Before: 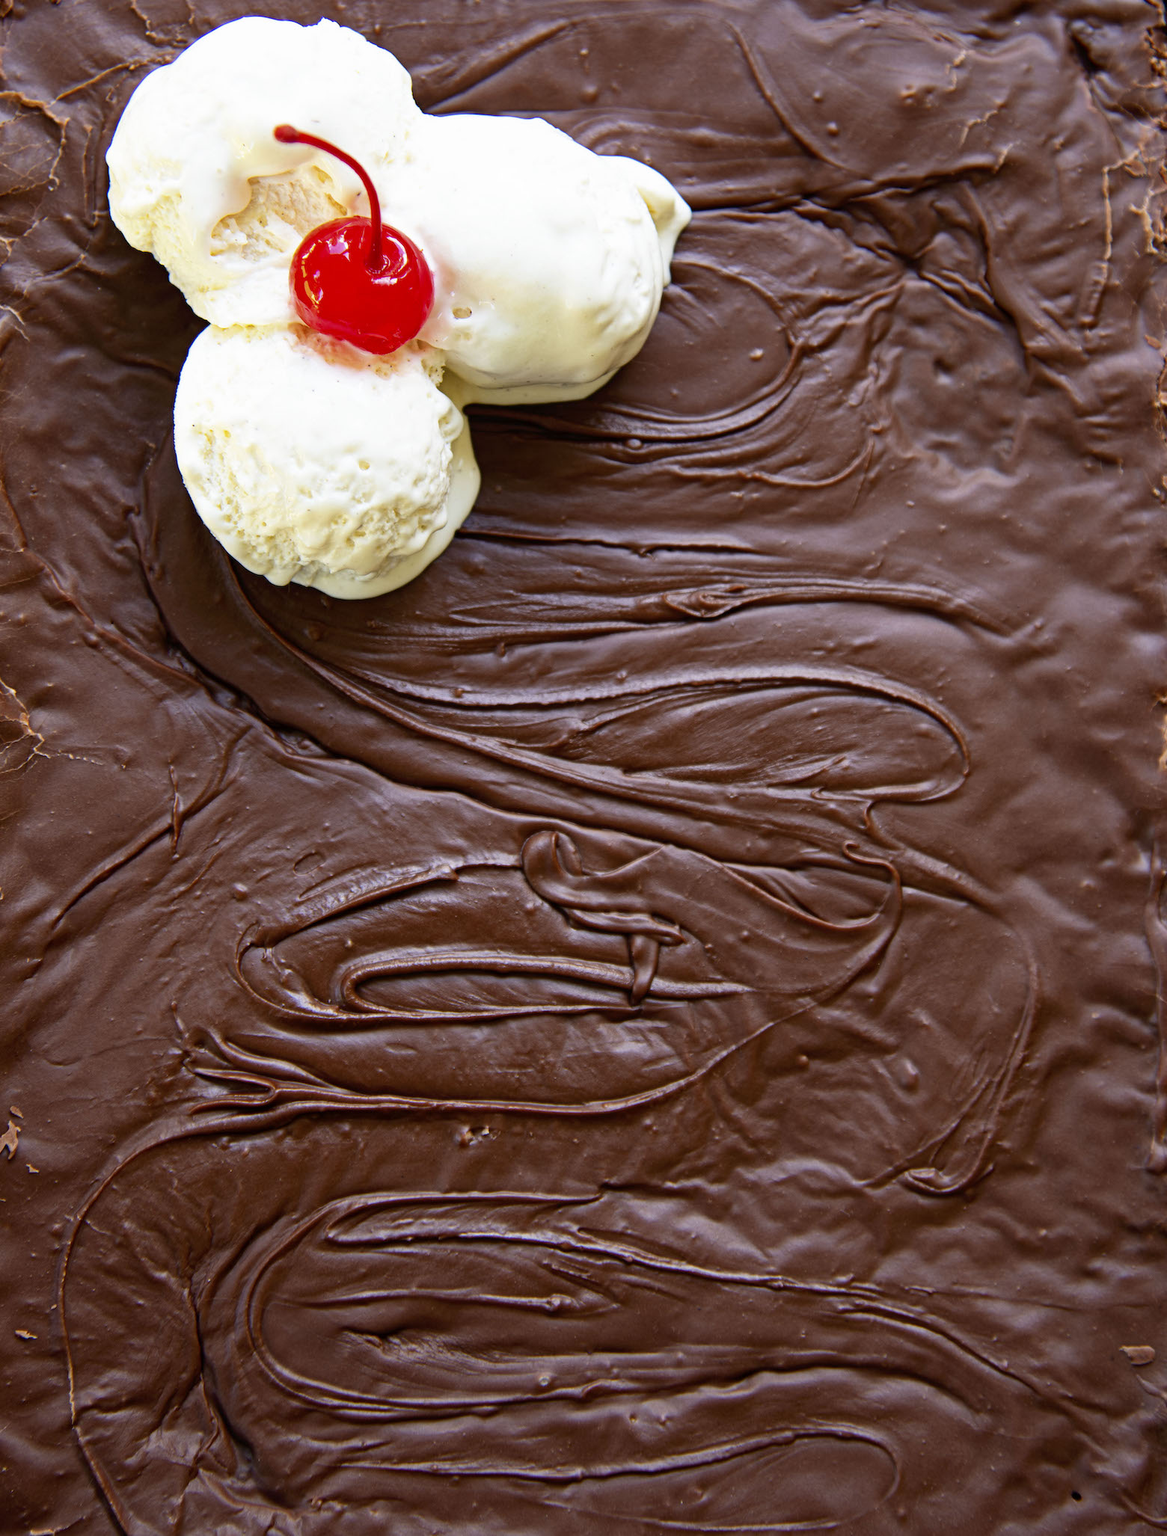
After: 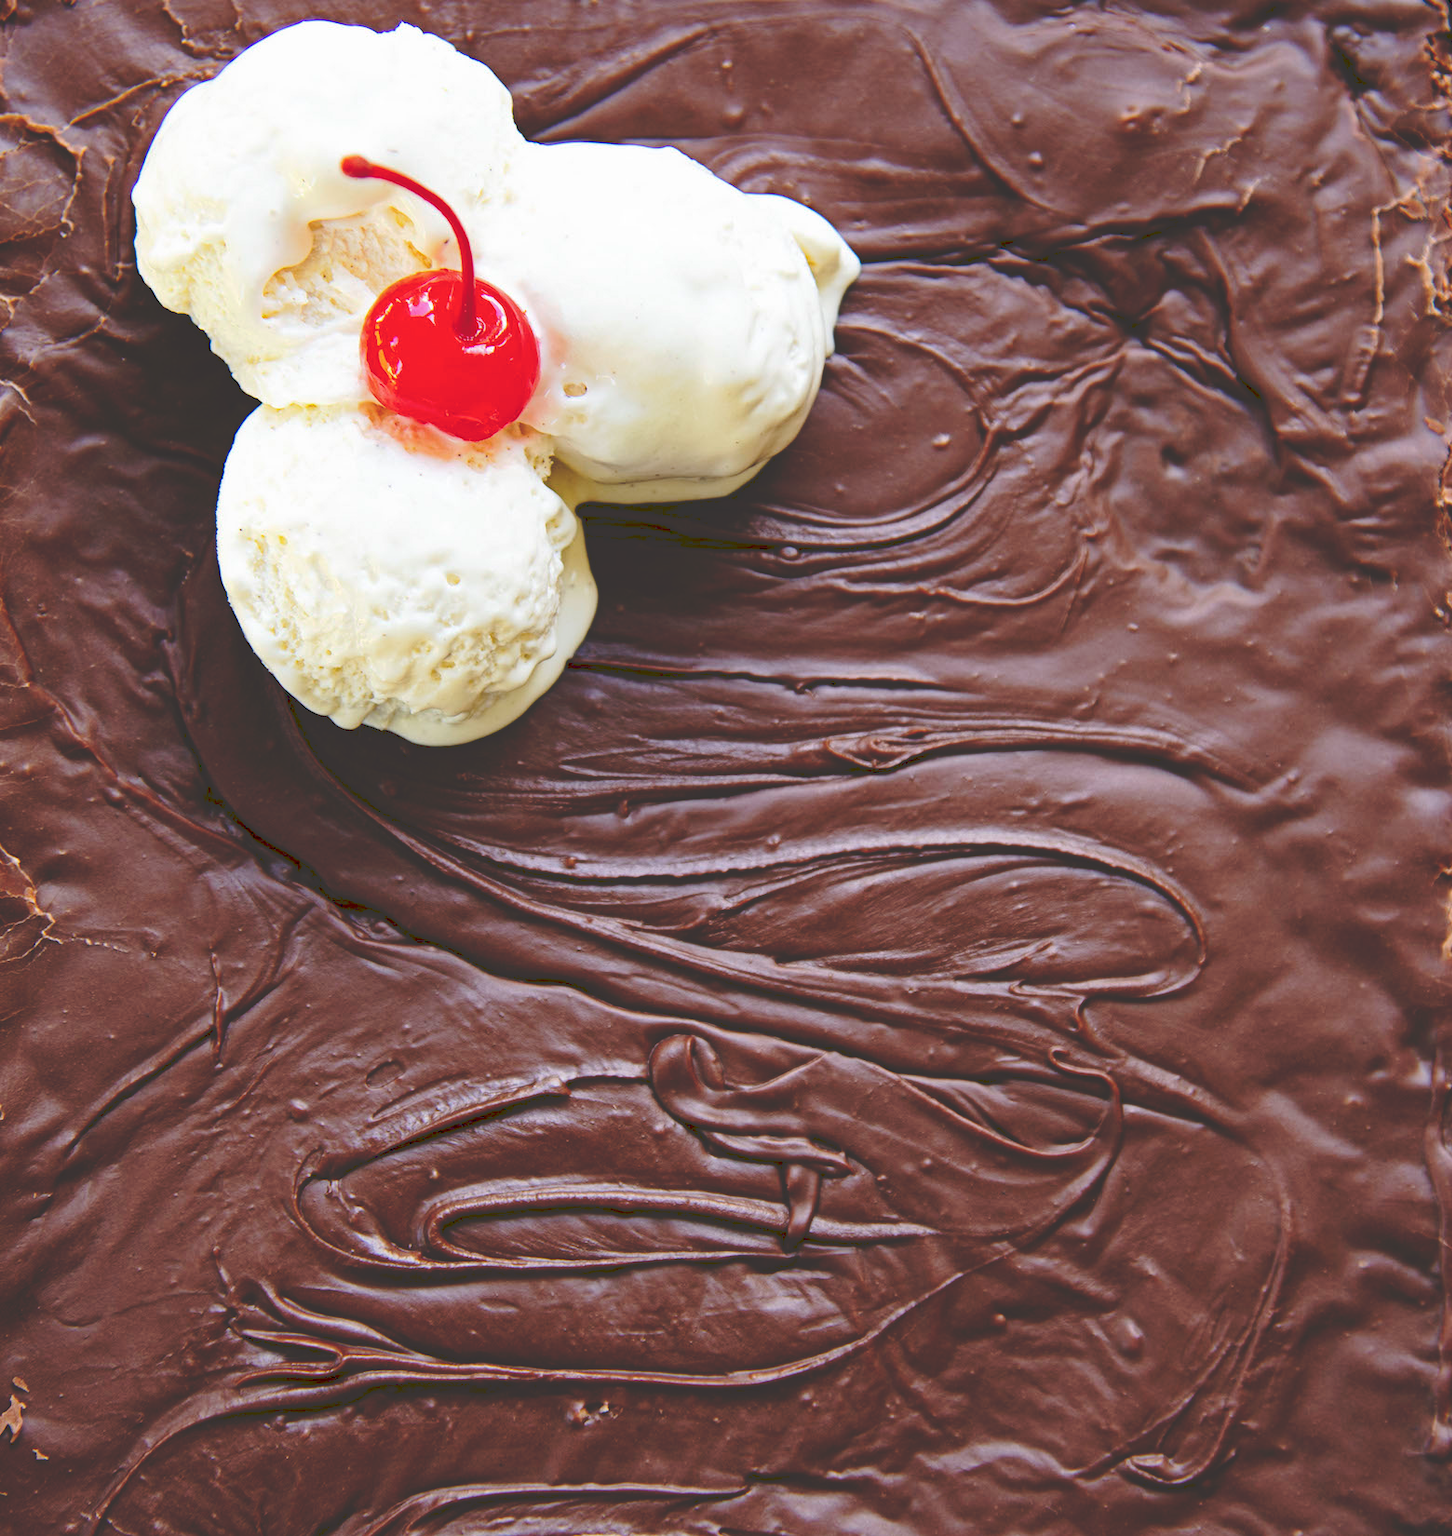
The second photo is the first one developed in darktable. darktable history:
crop: bottom 19.644%
tone curve: curves: ch0 [(0, 0) (0.003, 0.211) (0.011, 0.211) (0.025, 0.215) (0.044, 0.218) (0.069, 0.224) (0.1, 0.227) (0.136, 0.233) (0.177, 0.247) (0.224, 0.275) (0.277, 0.309) (0.335, 0.366) (0.399, 0.438) (0.468, 0.515) (0.543, 0.586) (0.623, 0.658) (0.709, 0.735) (0.801, 0.821) (0.898, 0.889) (1, 1)], preserve colors none
